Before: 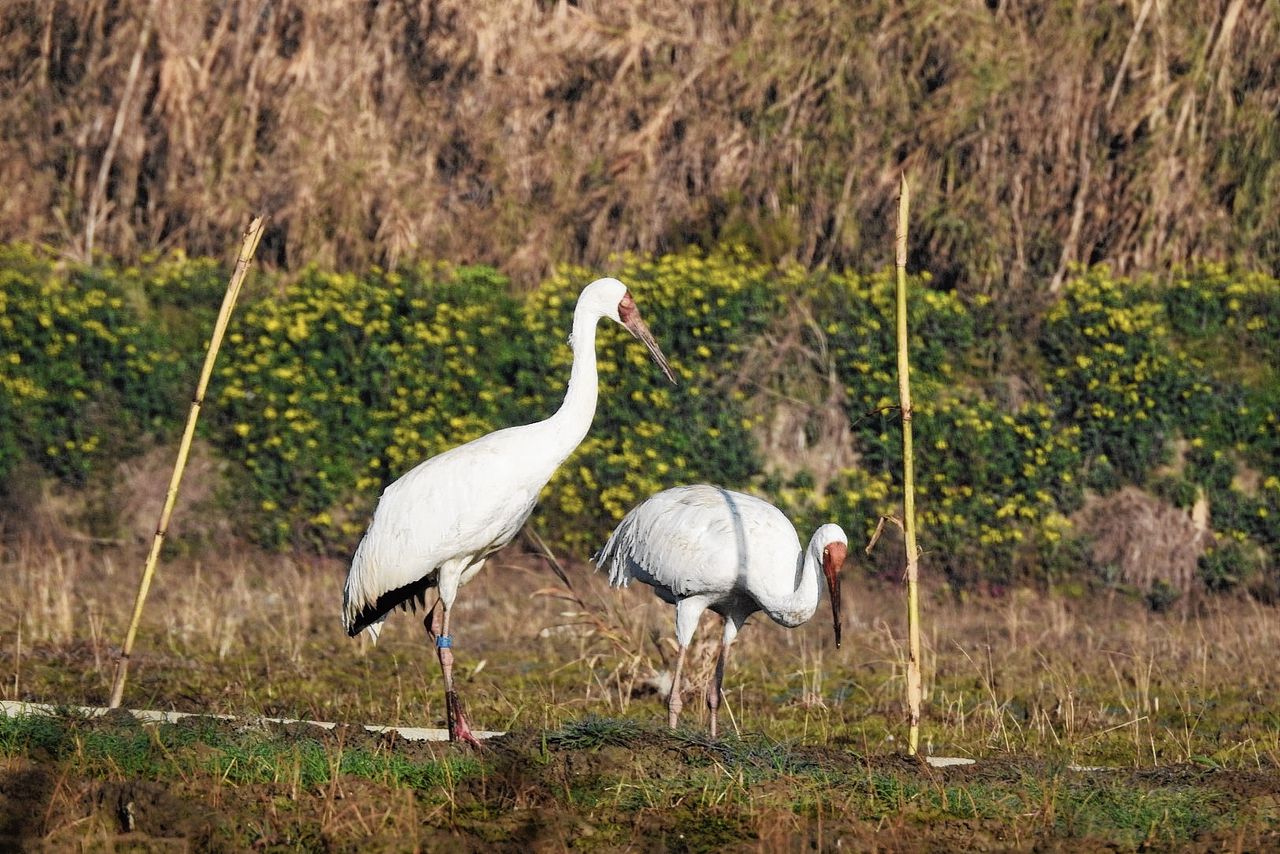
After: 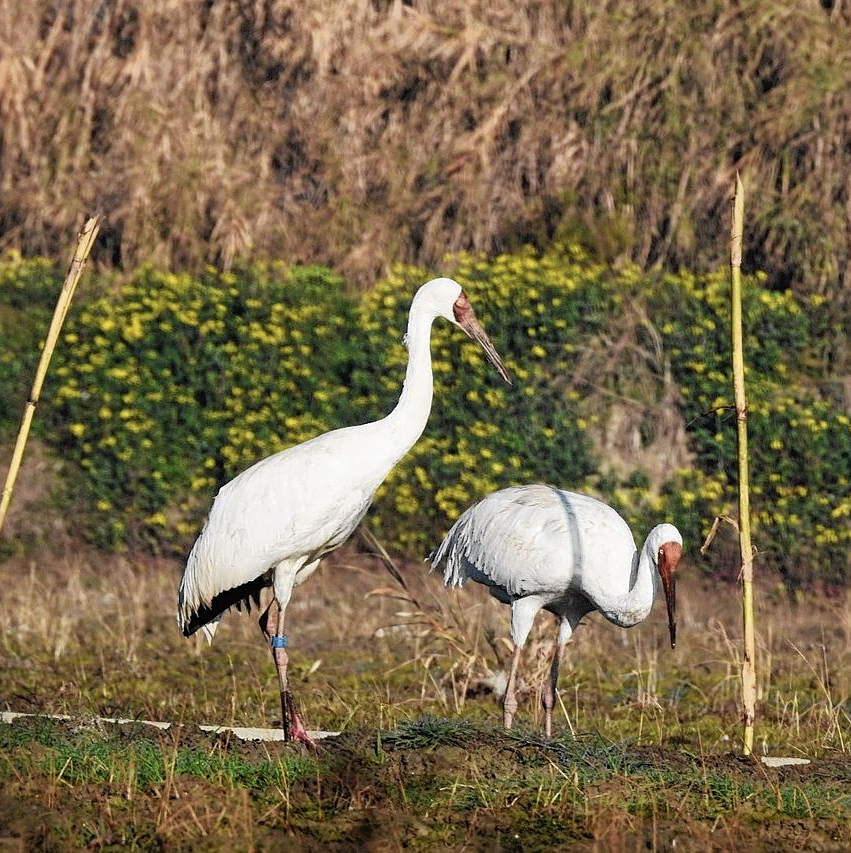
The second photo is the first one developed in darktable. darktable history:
crop and rotate: left 12.9%, right 20.58%
sharpen: amount 0.213
